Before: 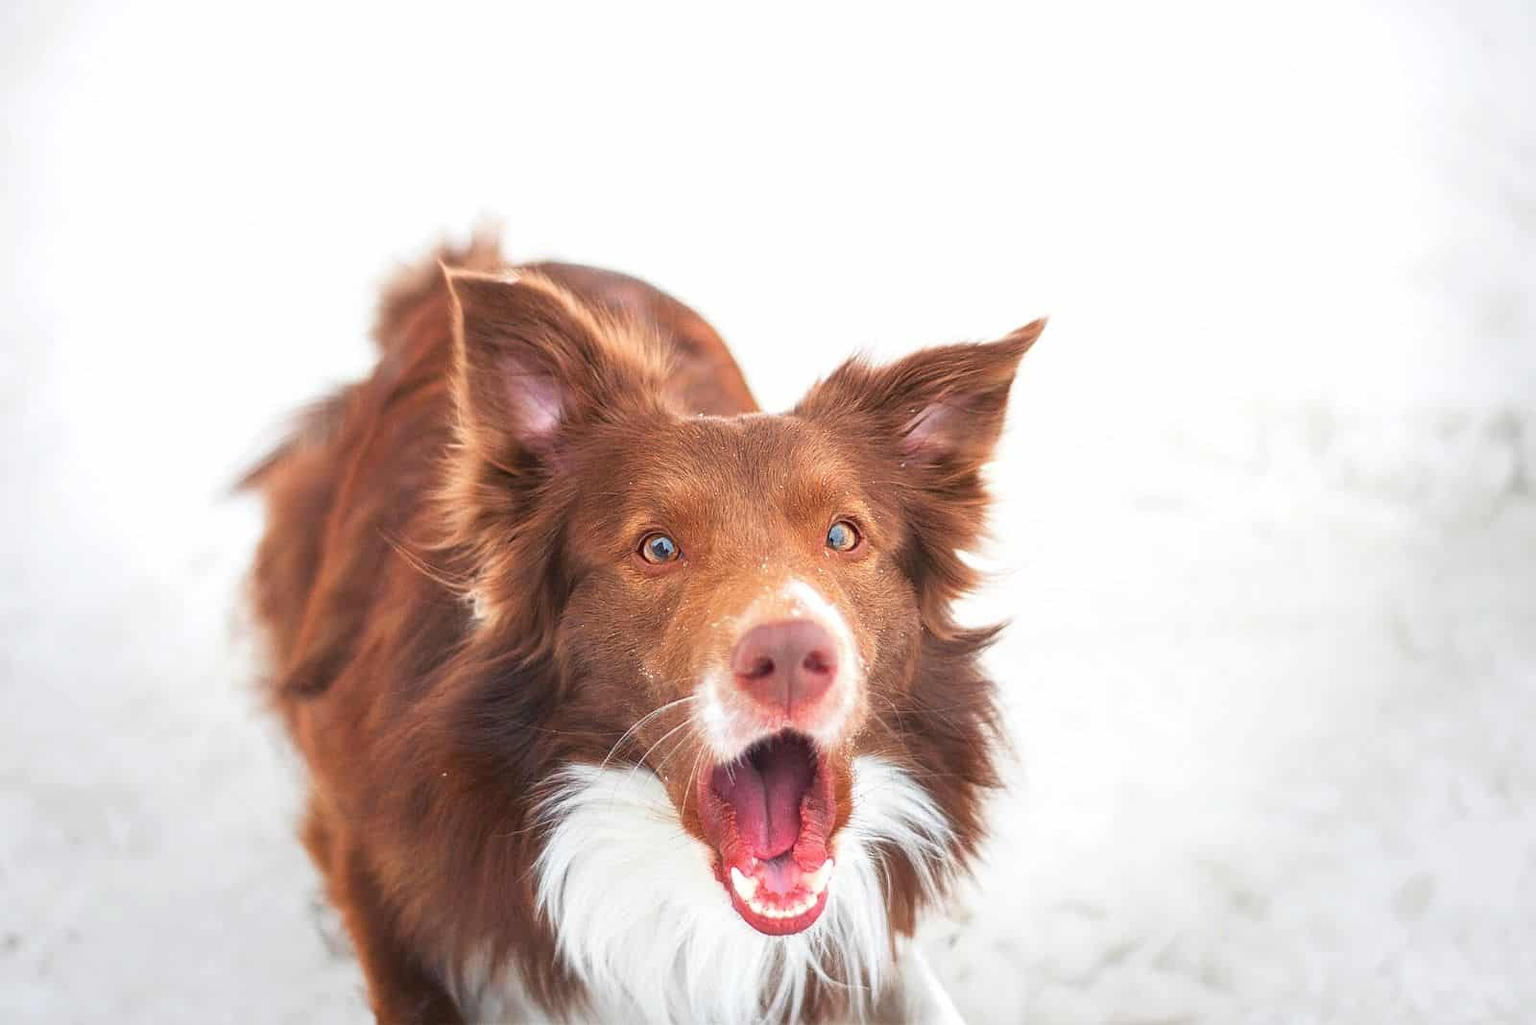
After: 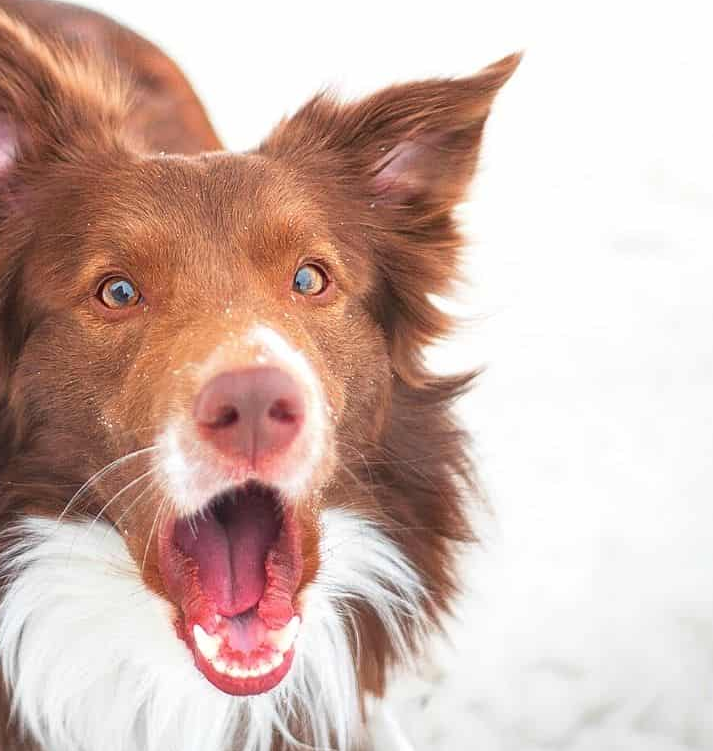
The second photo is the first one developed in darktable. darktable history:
crop: left 35.516%, top 26.139%, right 19.882%, bottom 3.456%
